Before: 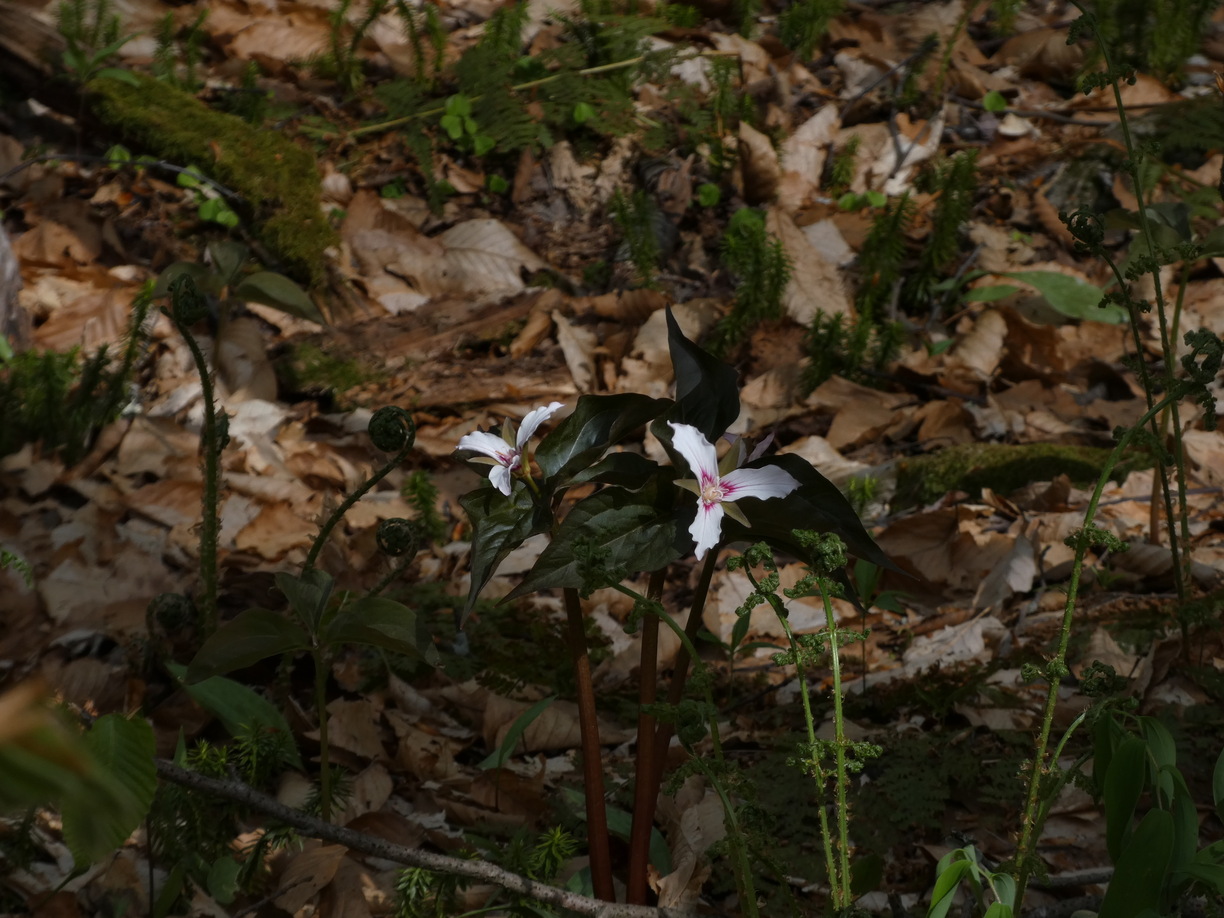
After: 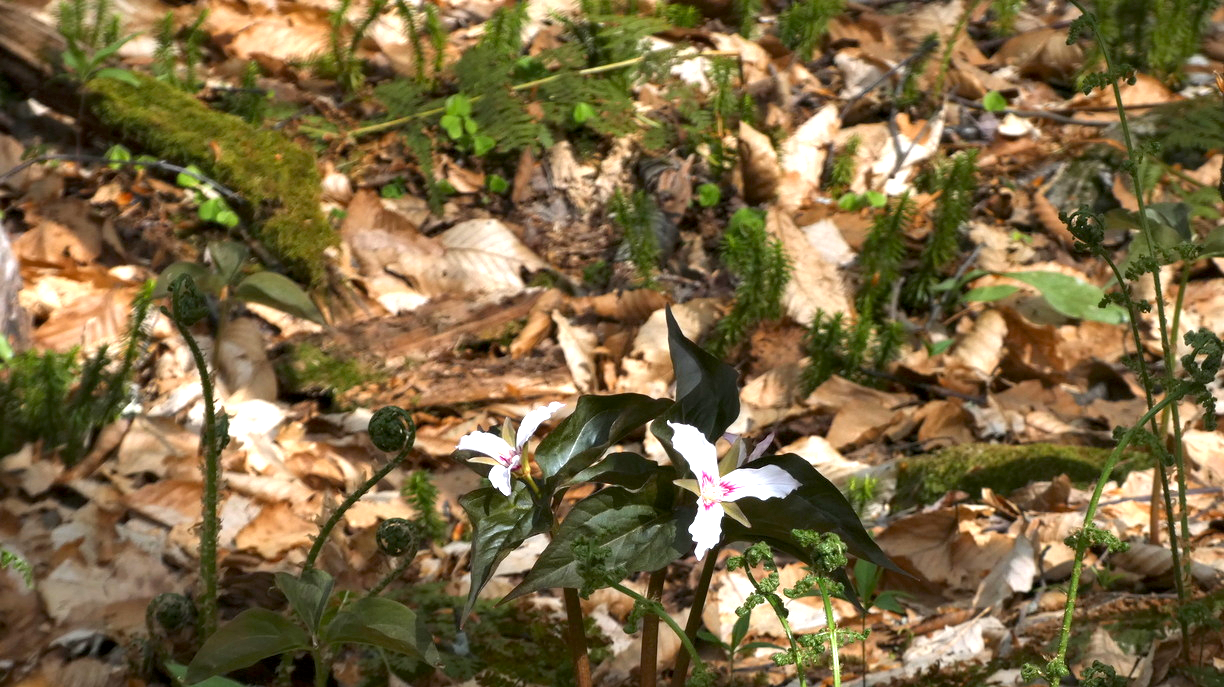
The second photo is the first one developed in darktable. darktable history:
exposure: black level correction 0.001, exposure 0.5 EV, compensate exposure bias true, compensate highlight preservation false
crop: bottom 24.967%
